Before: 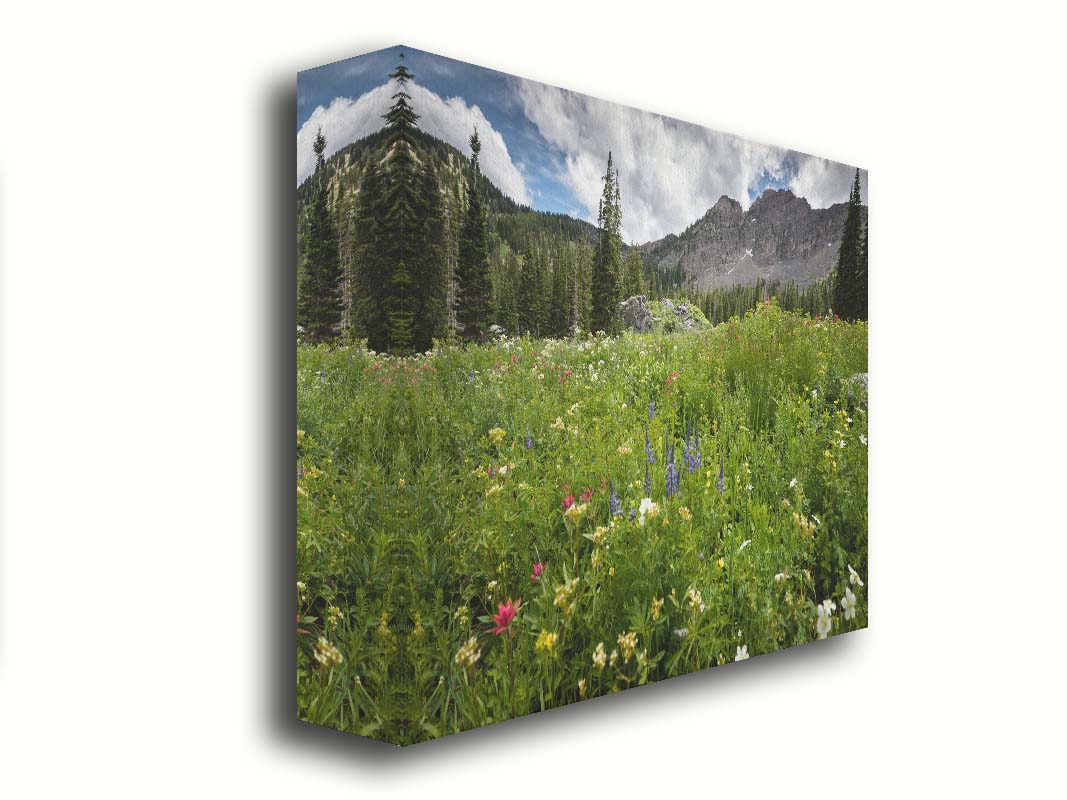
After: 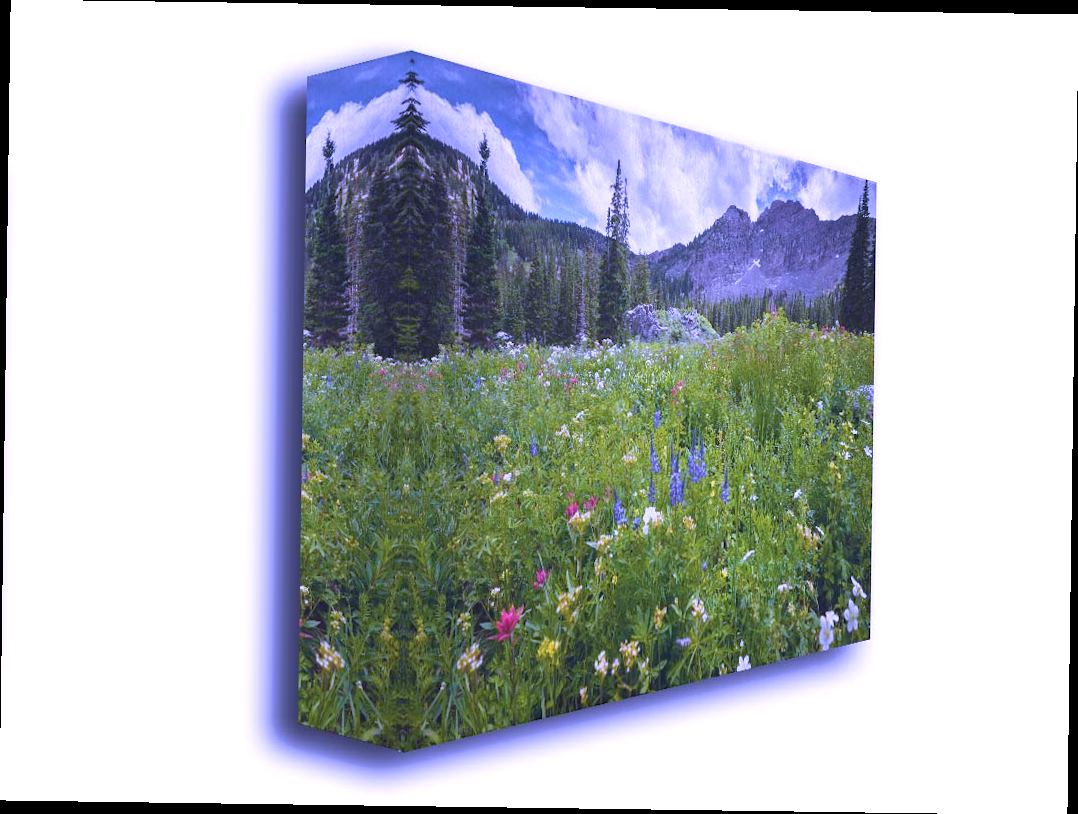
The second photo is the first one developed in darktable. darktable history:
velvia: strength 45%
white balance: red 0.98, blue 1.61
rotate and perspective: rotation 0.8°, automatic cropping off
